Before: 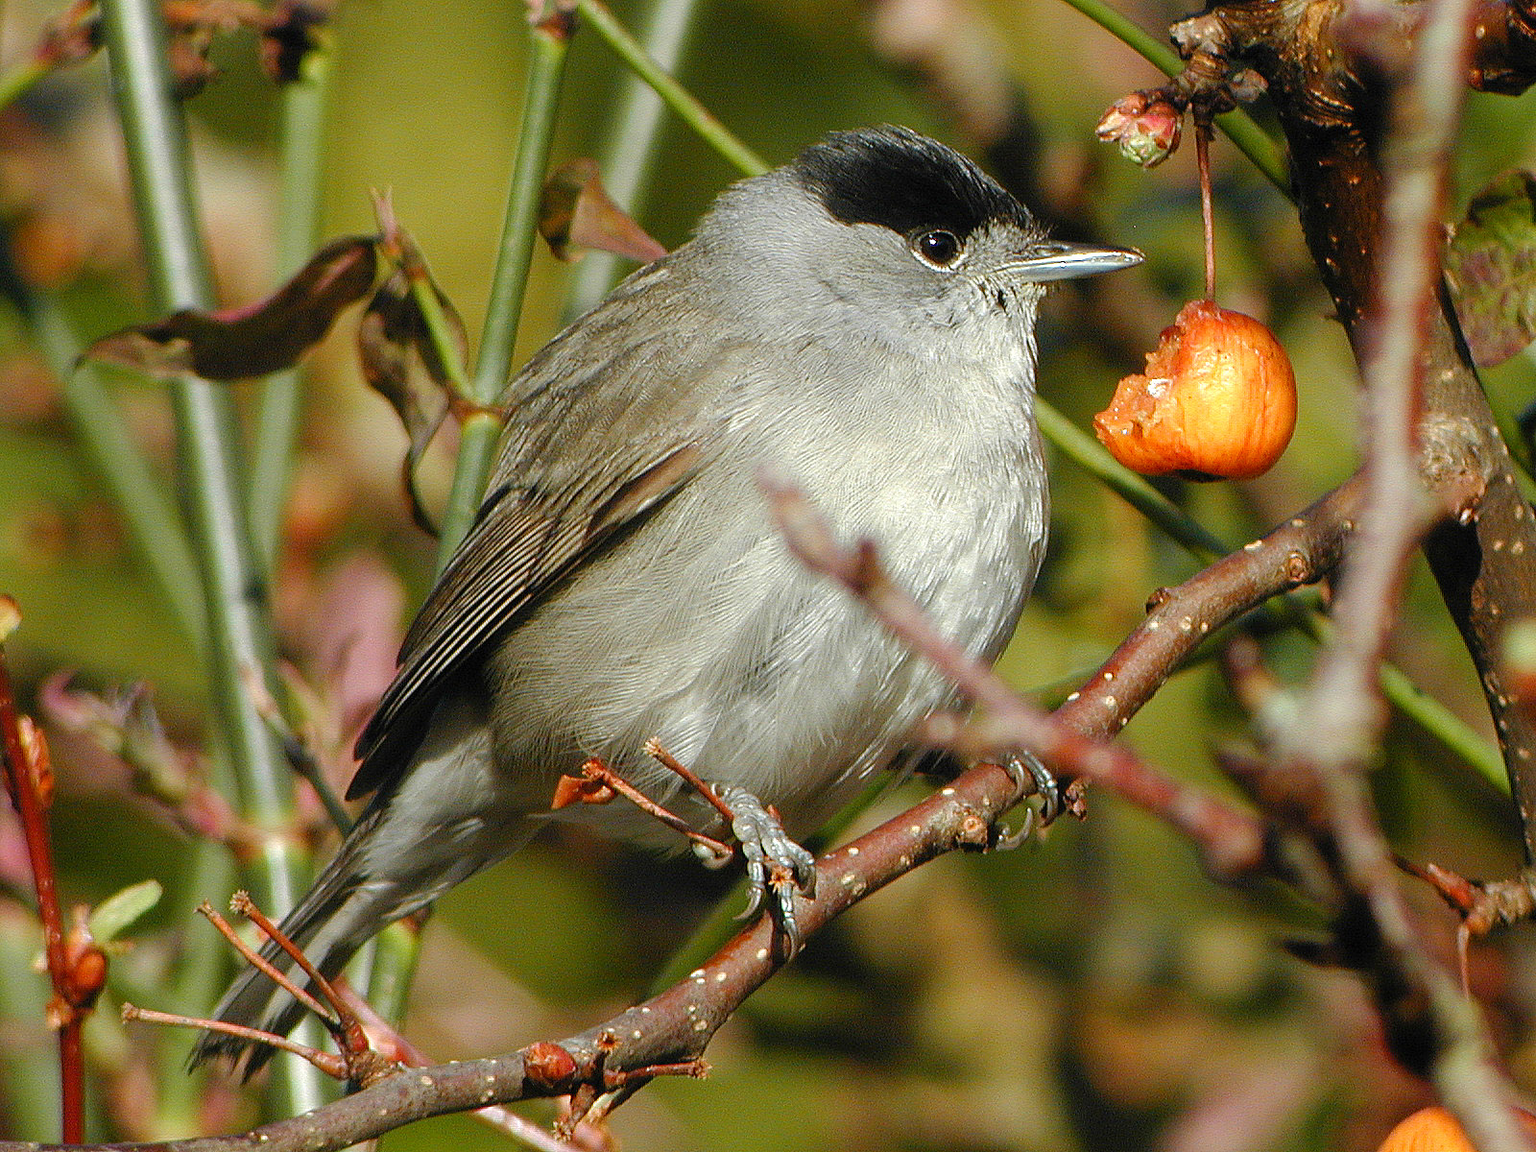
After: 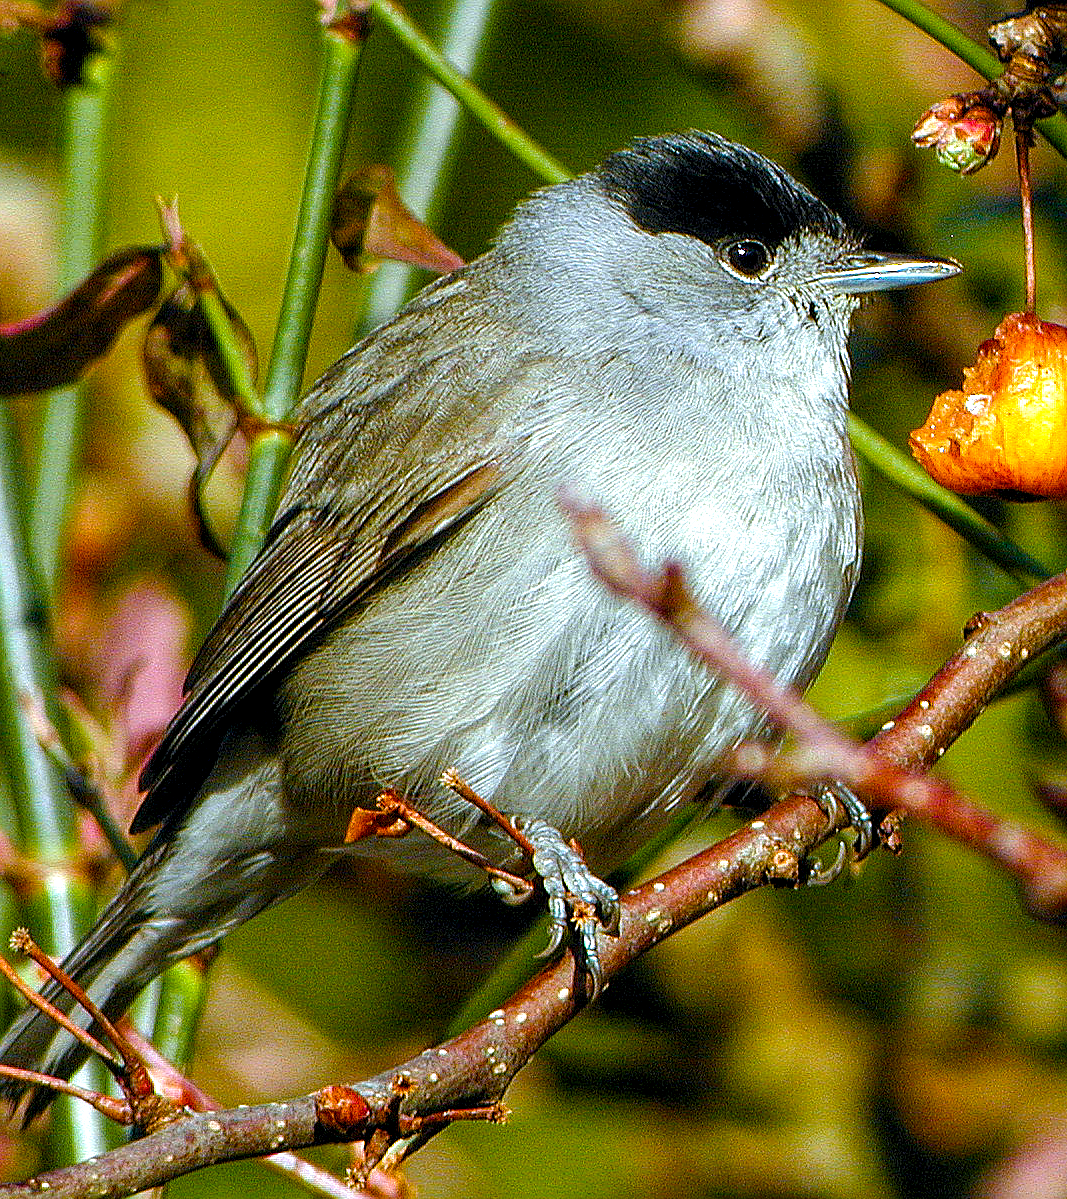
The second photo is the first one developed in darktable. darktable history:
local contrast: highlights 103%, shadows 102%, detail 201%, midtone range 0.2
color calibration: x 0.37, y 0.382, temperature 4306.08 K, gamut compression 1.66
crop and rotate: left 14.421%, right 18.889%
color balance rgb: perceptual saturation grading › global saturation 37.11%, perceptual saturation grading › shadows 35.76%, global vibrance 30.457%, contrast 10.182%
sharpen: on, module defaults
